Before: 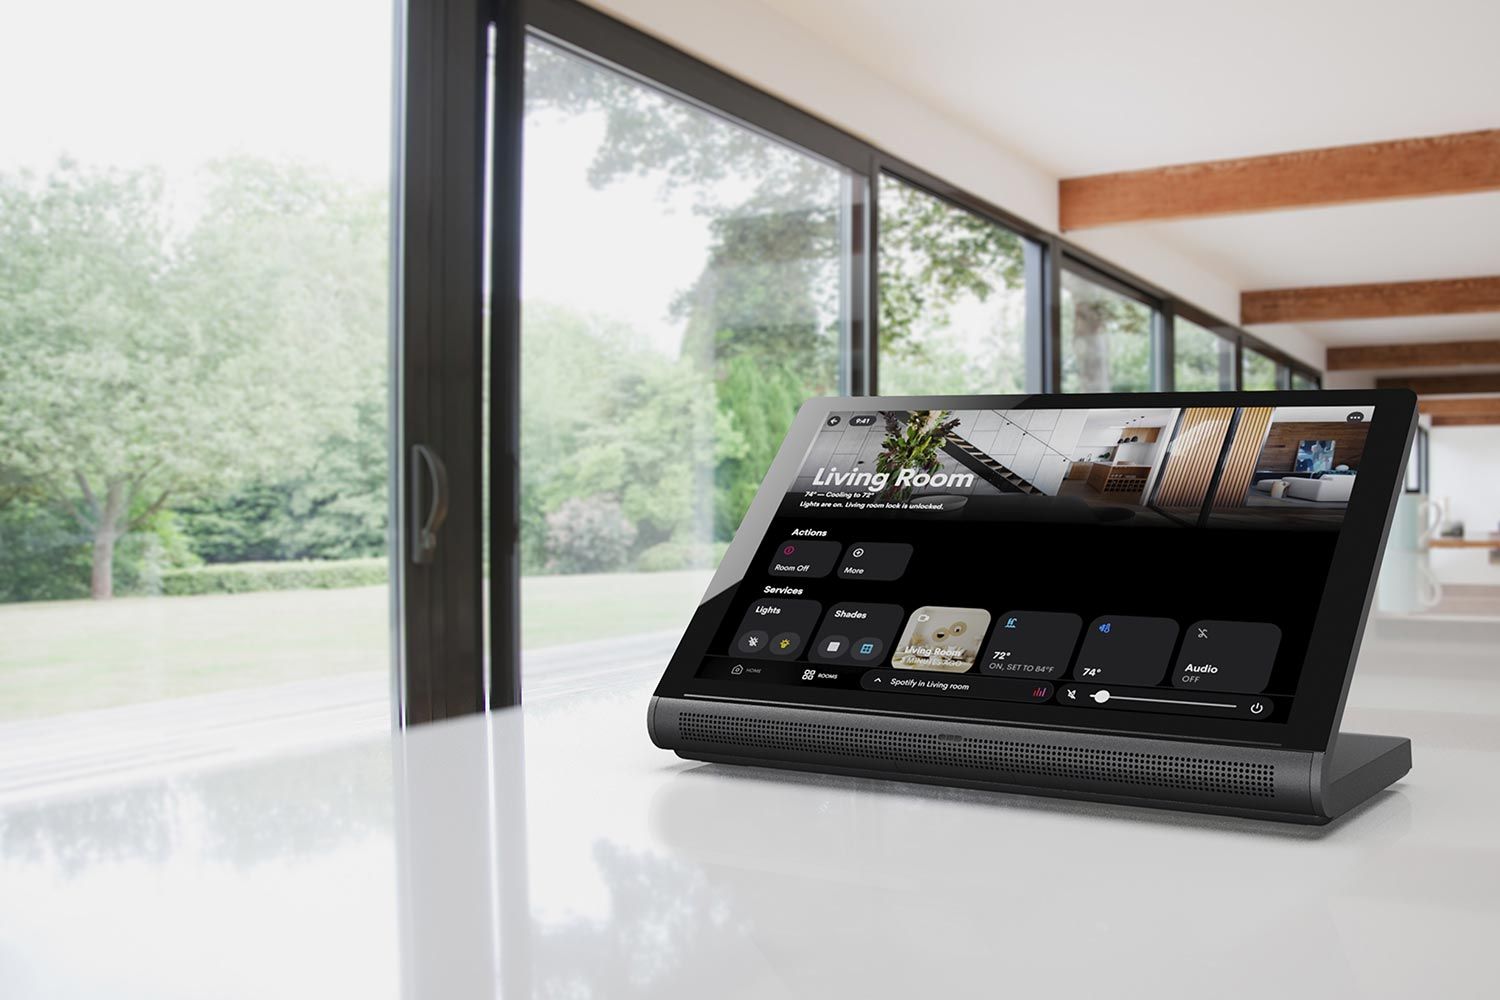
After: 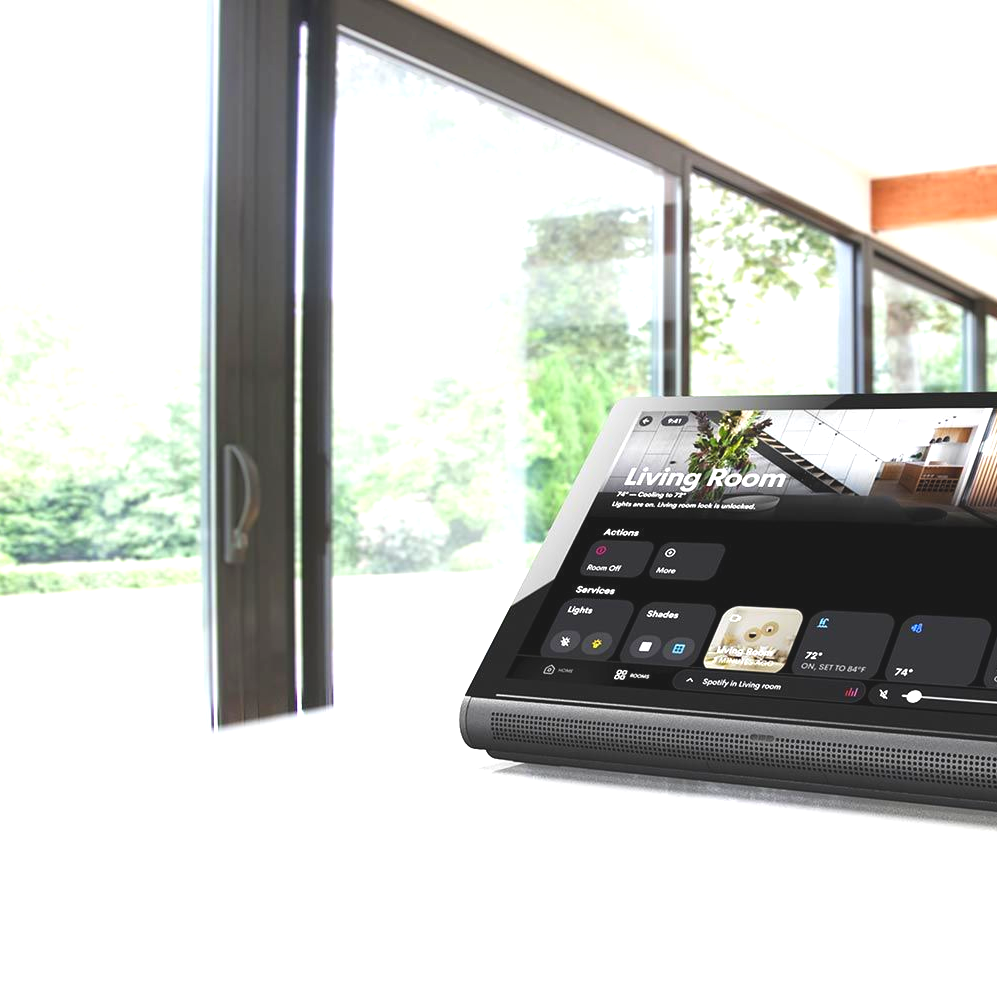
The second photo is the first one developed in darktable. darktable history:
contrast brightness saturation: saturation 0.184
crop and rotate: left 12.58%, right 20.945%
exposure: black level correction -0.005, exposure 1.006 EV, compensate highlight preservation false
